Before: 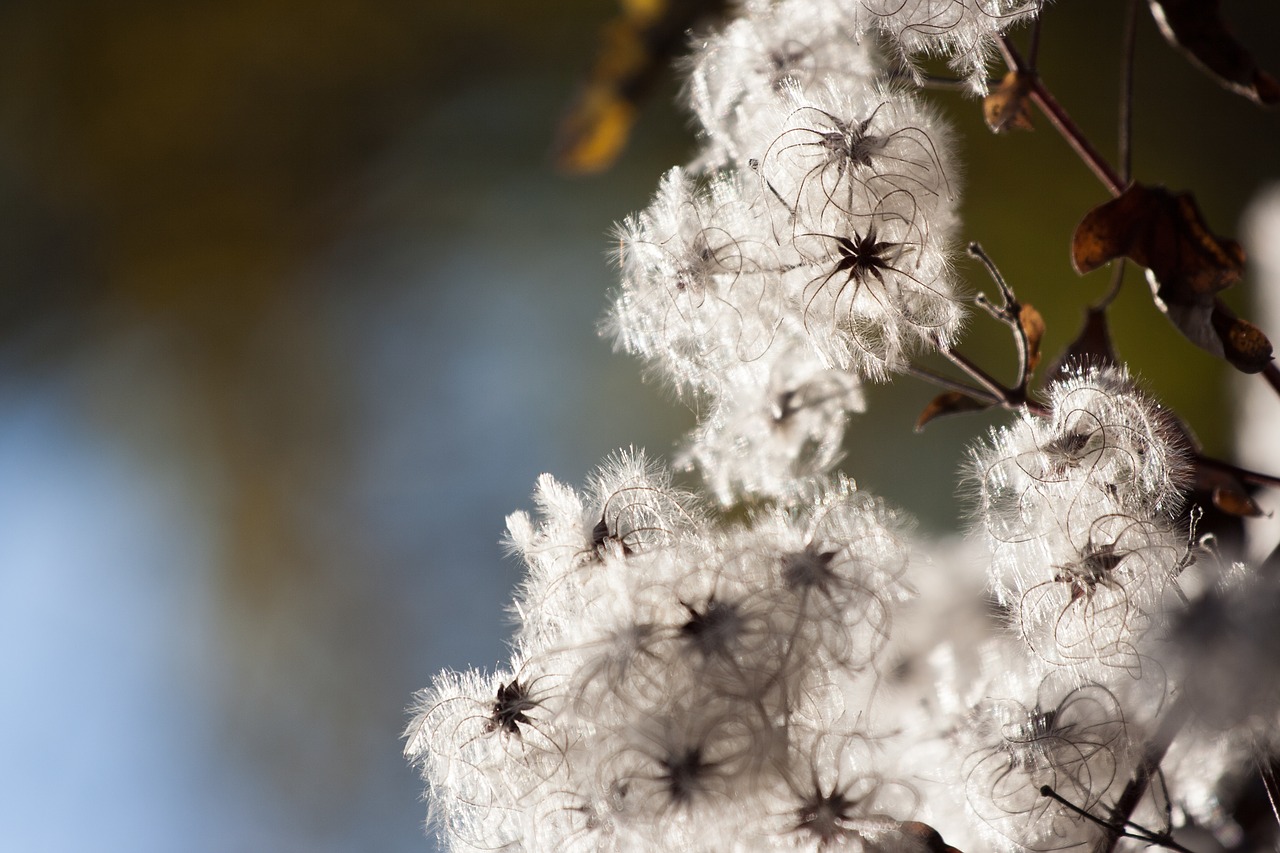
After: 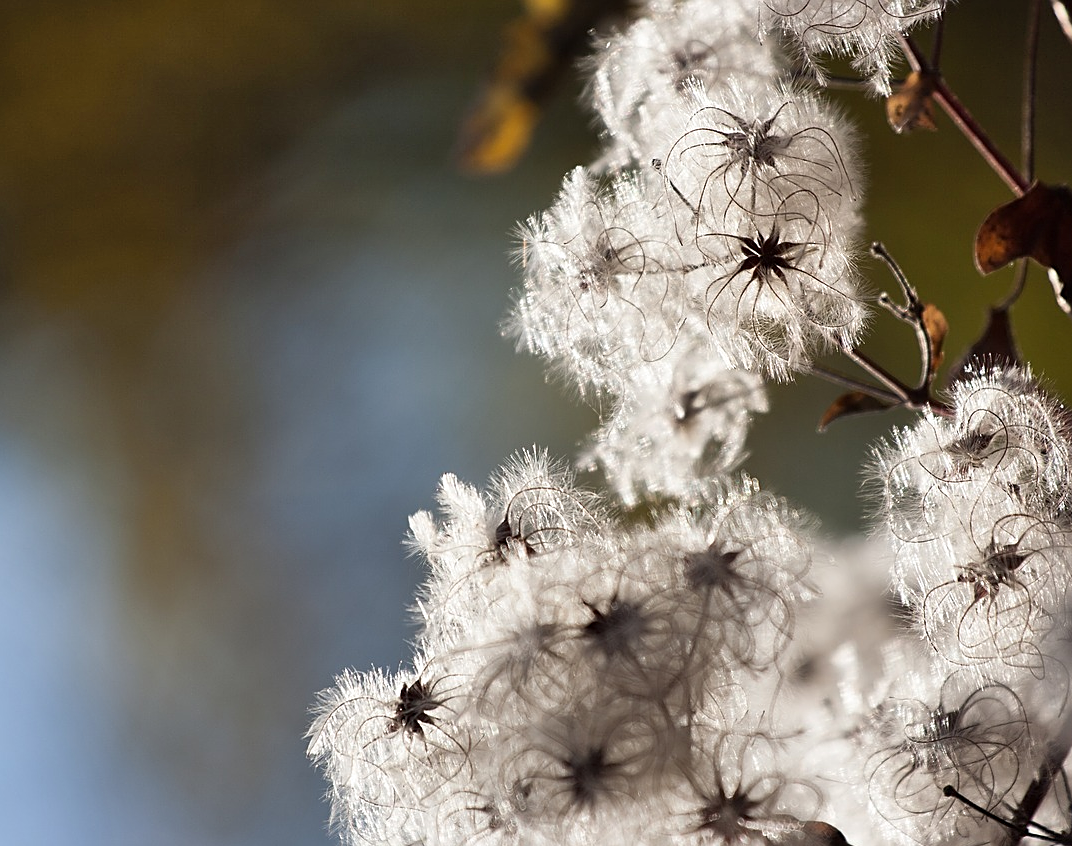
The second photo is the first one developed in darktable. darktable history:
shadows and highlights: soften with gaussian
crop: left 7.598%, right 7.873%
sharpen: on, module defaults
